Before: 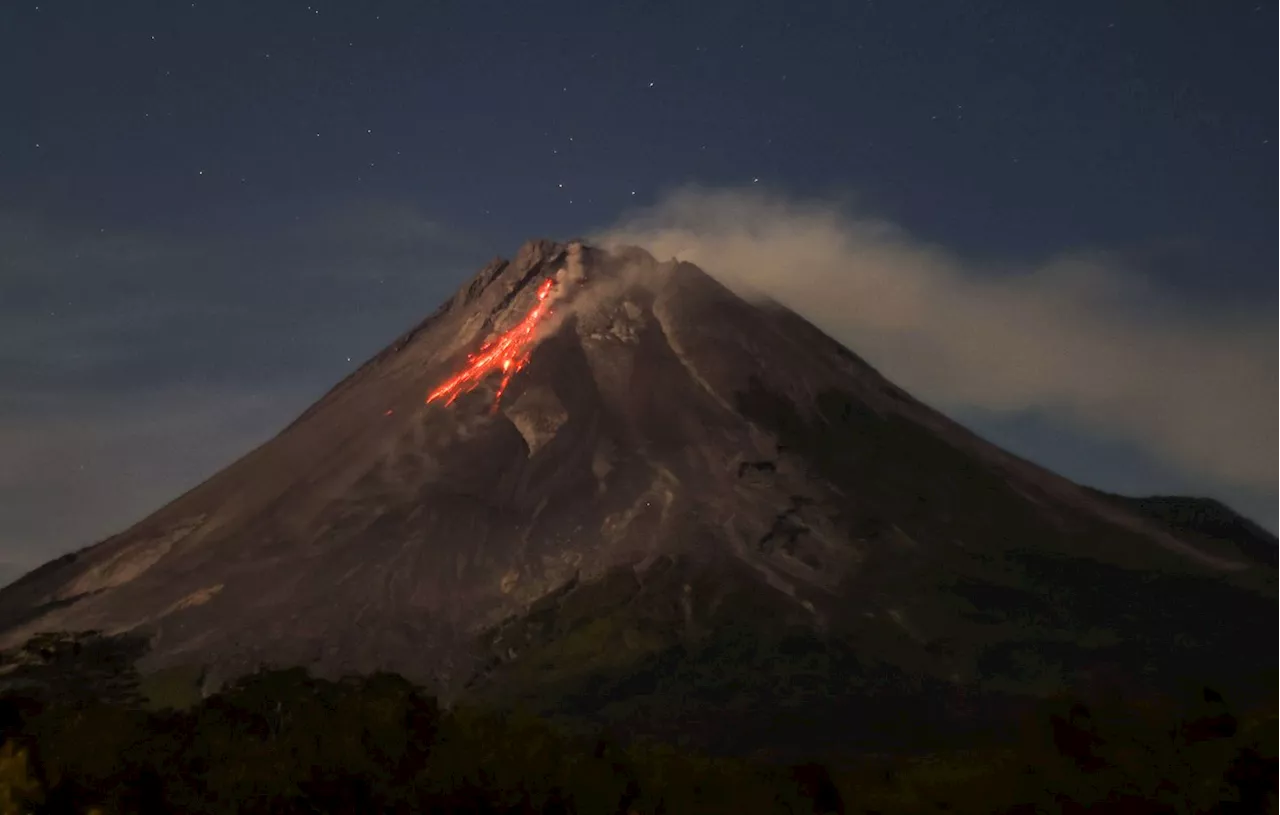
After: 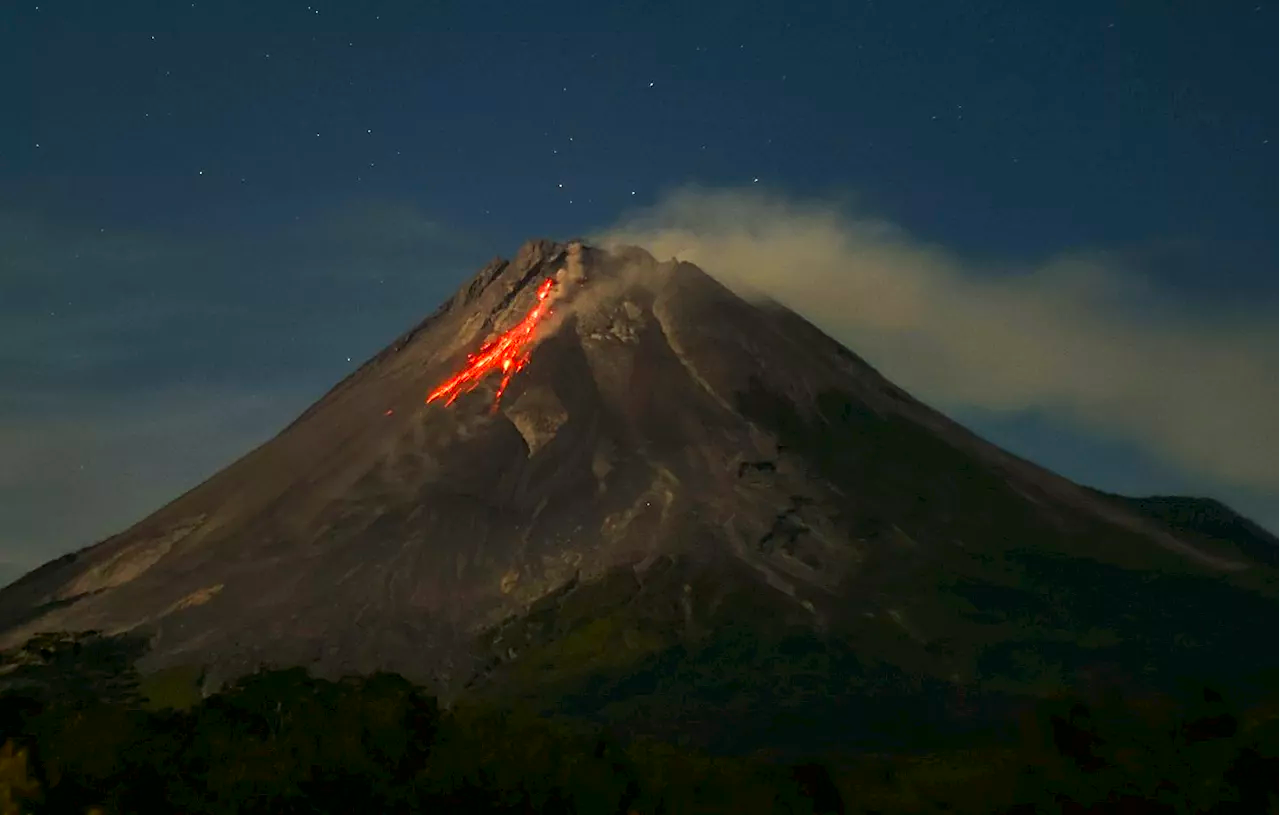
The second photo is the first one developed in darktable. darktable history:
sharpen: on, module defaults
color correction: highlights a* -7.33, highlights b* 1.26, shadows a* -3.55, saturation 1.4
